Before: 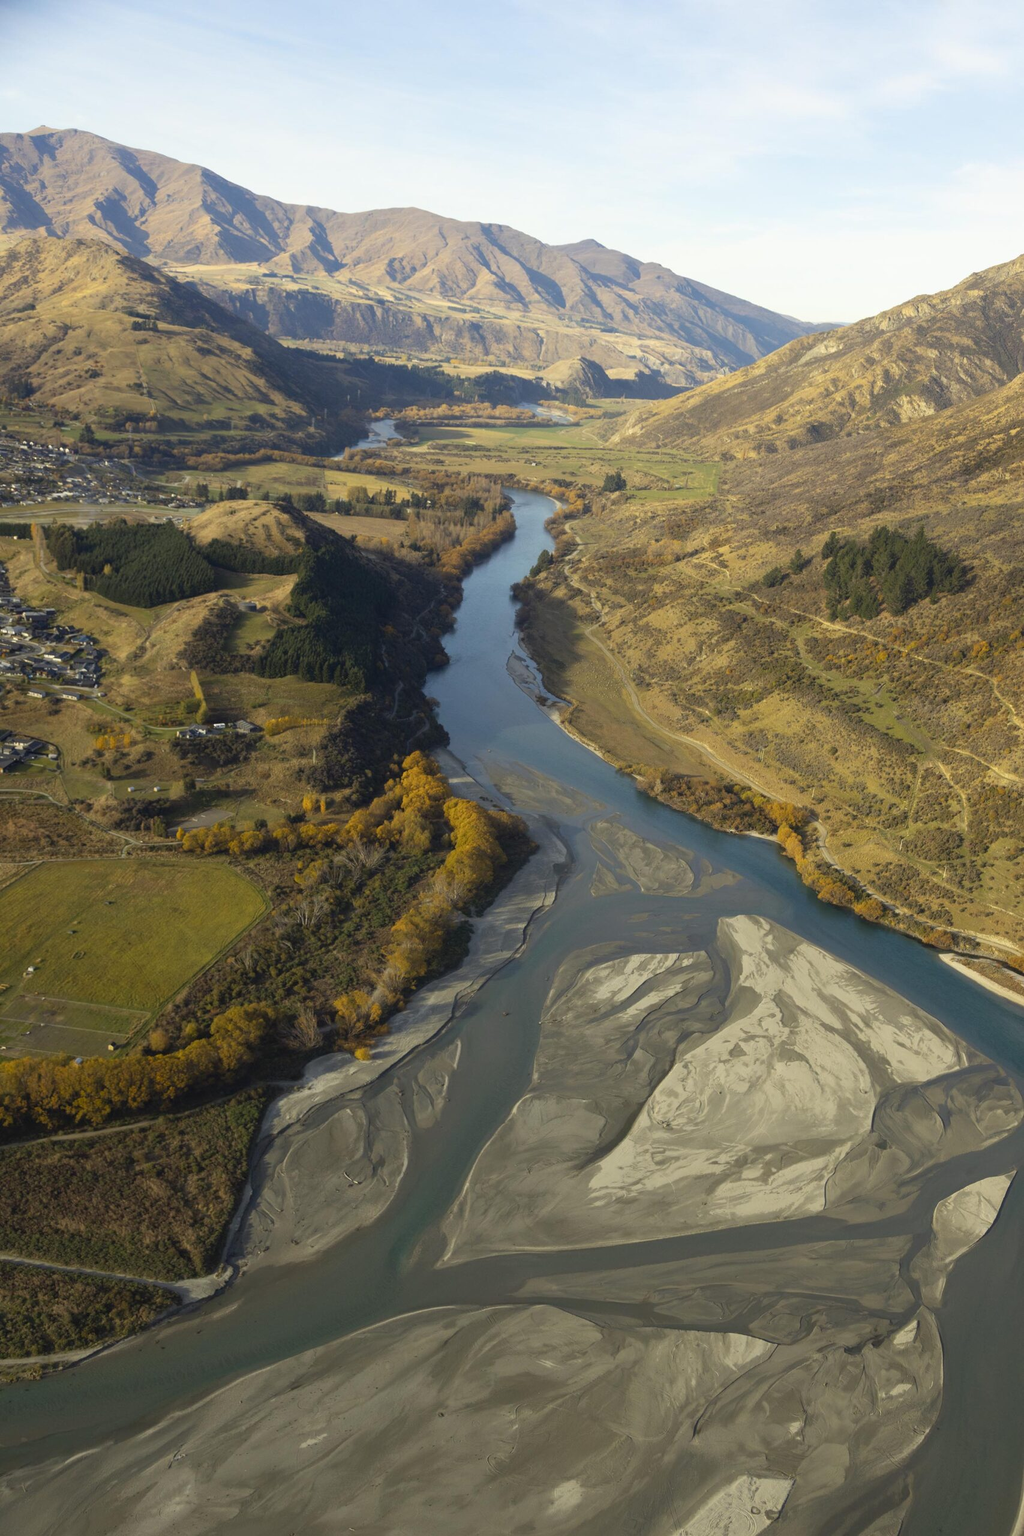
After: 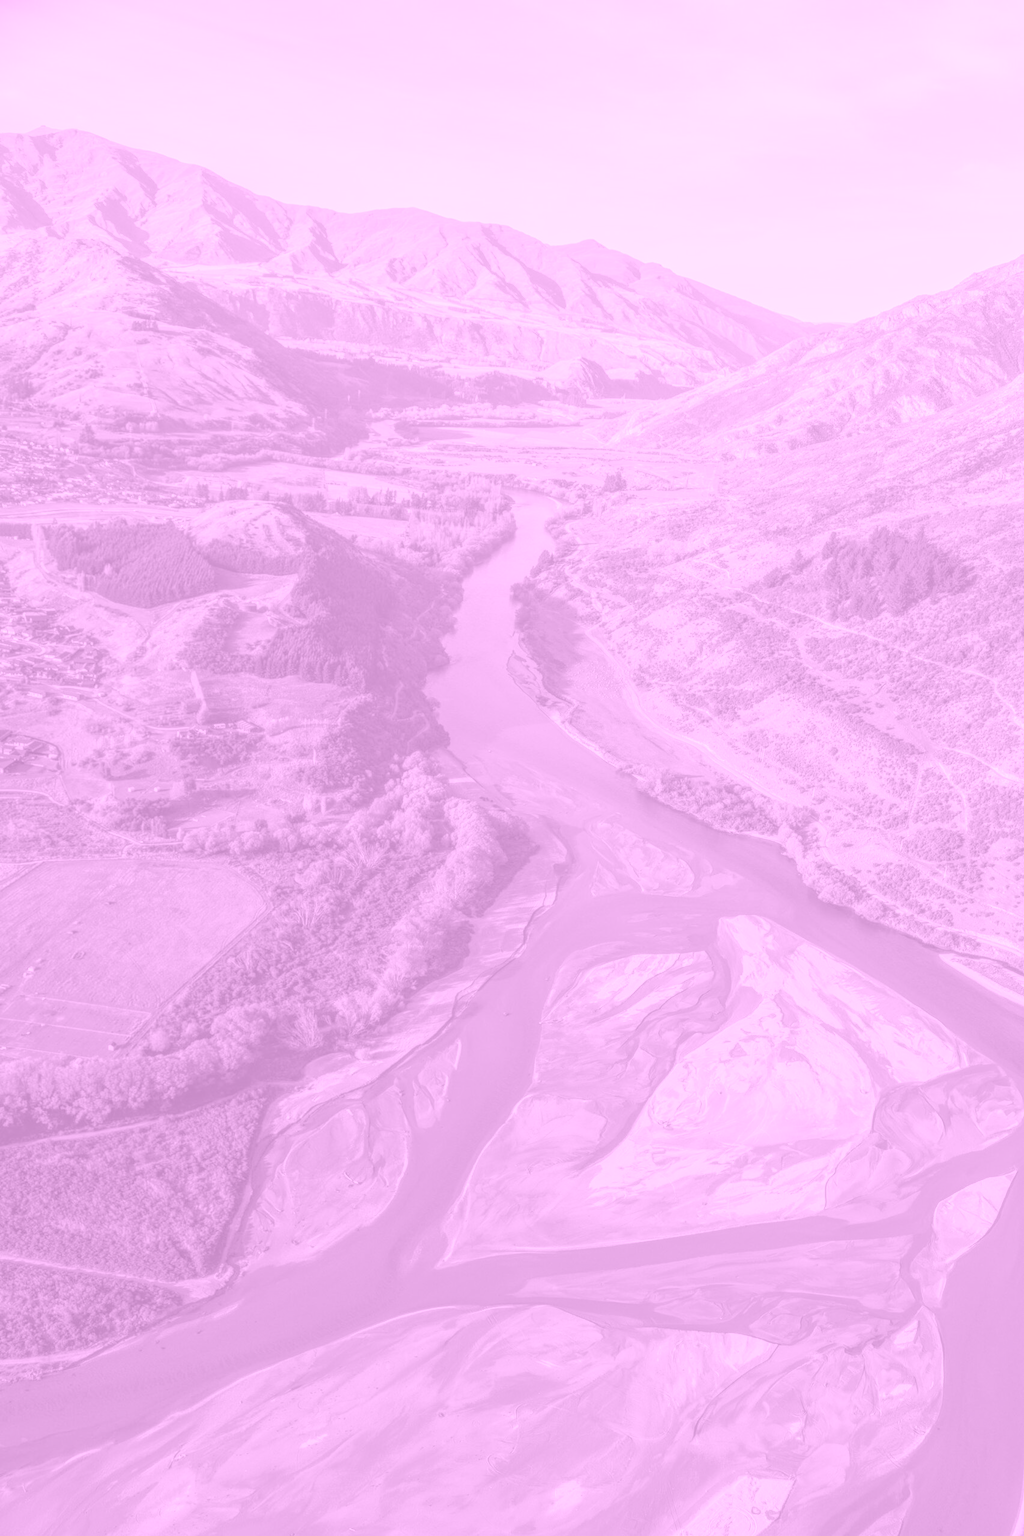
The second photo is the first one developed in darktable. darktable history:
colorize: hue 331.2°, saturation 69%, source mix 30.28%, lightness 69.02%, version 1
local contrast: highlights 0%, shadows 0%, detail 200%, midtone range 0.25
